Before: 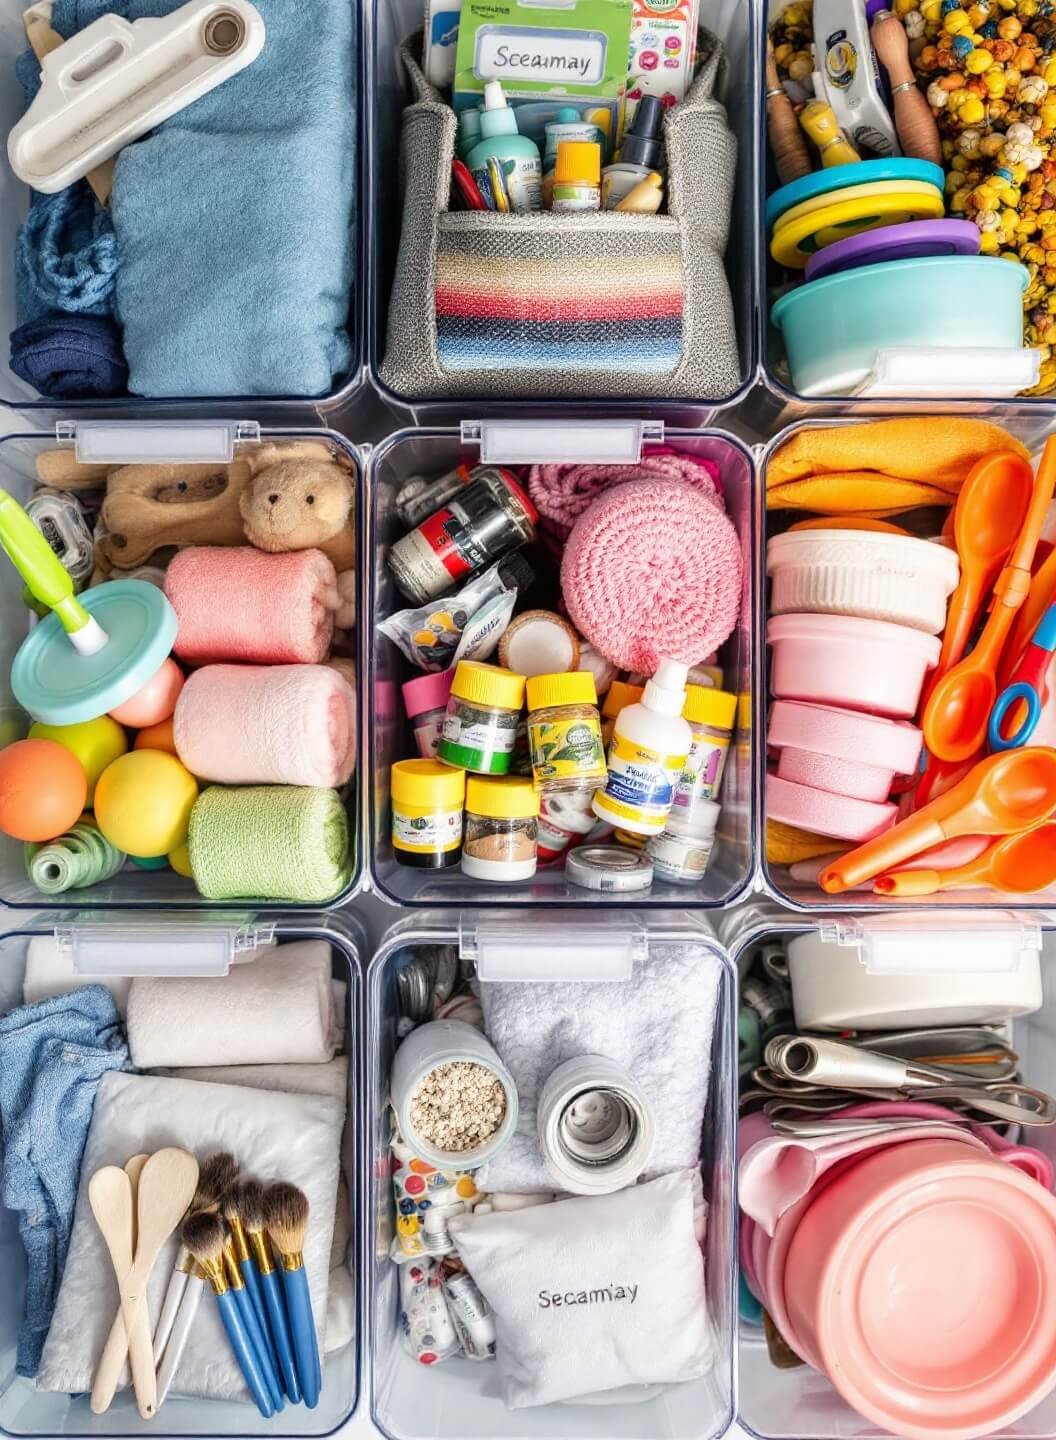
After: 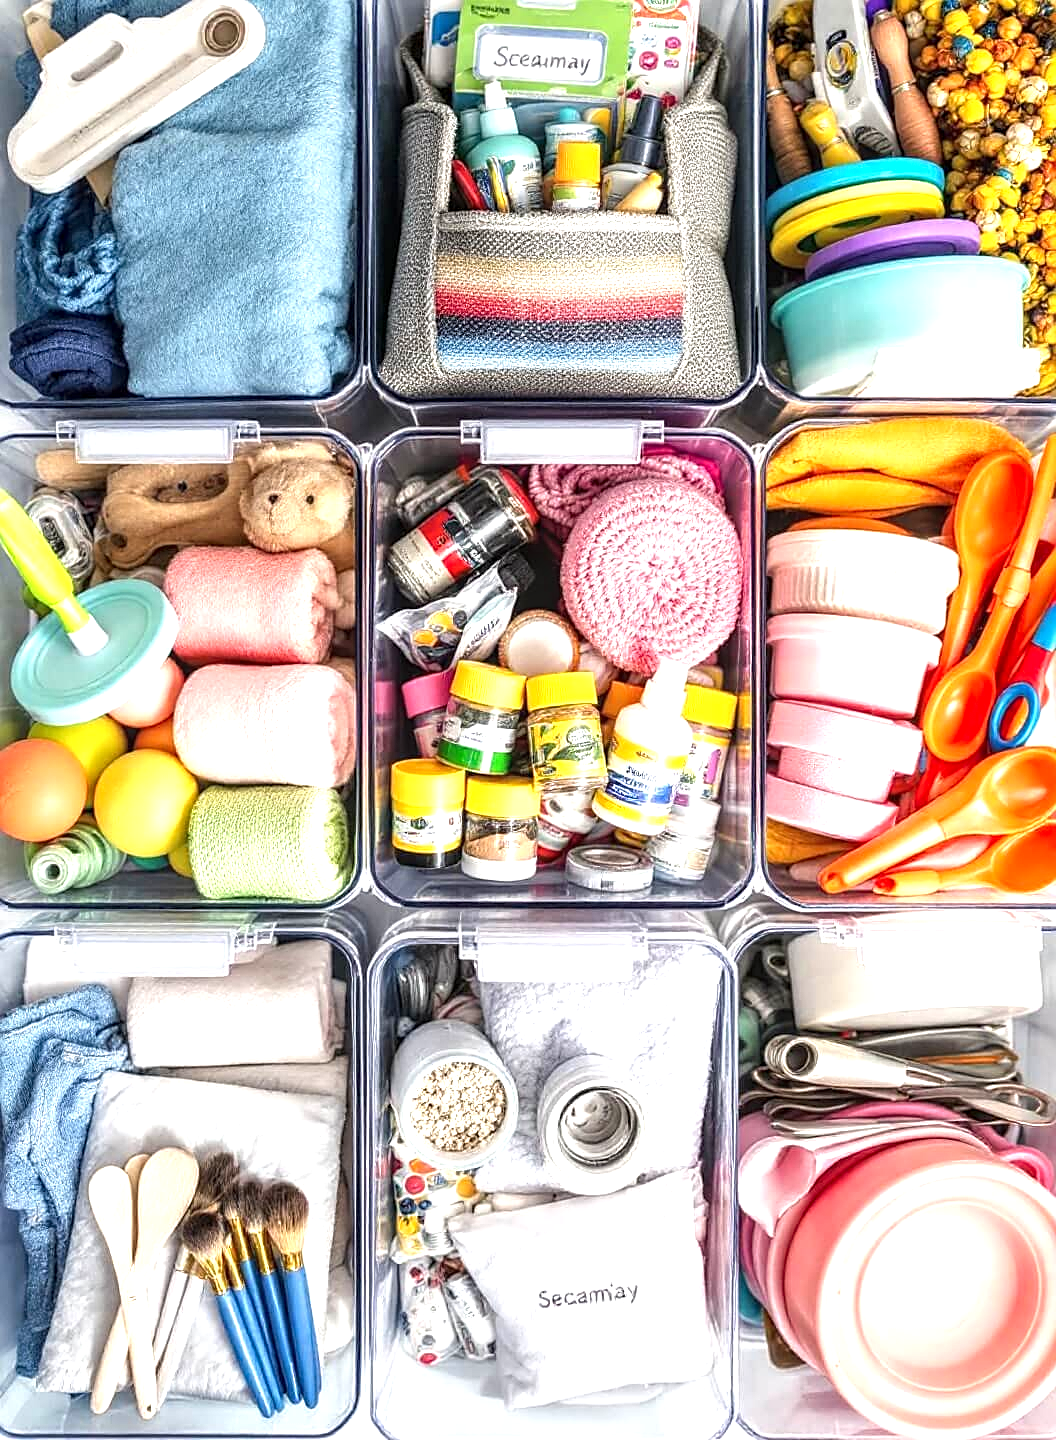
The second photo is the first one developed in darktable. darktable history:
local contrast: detail 130%
exposure: exposure 0.74 EV, compensate highlight preservation false
sharpen: on, module defaults
